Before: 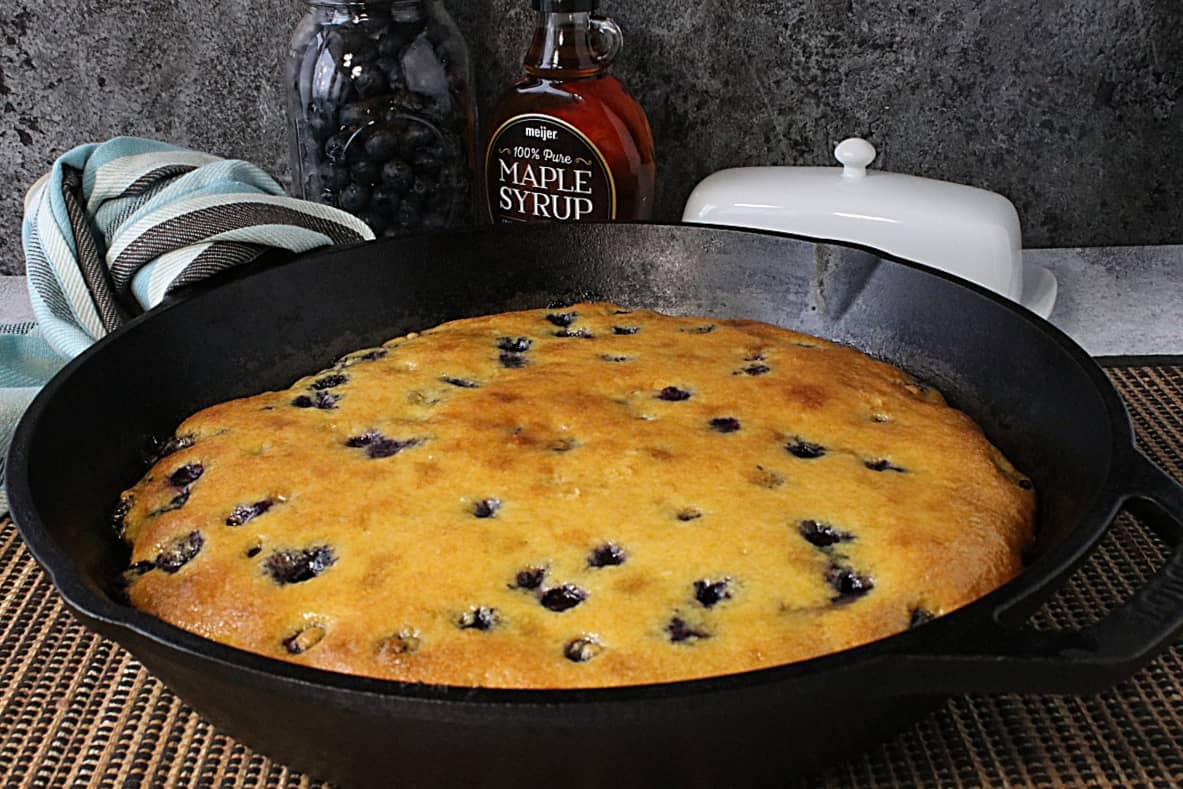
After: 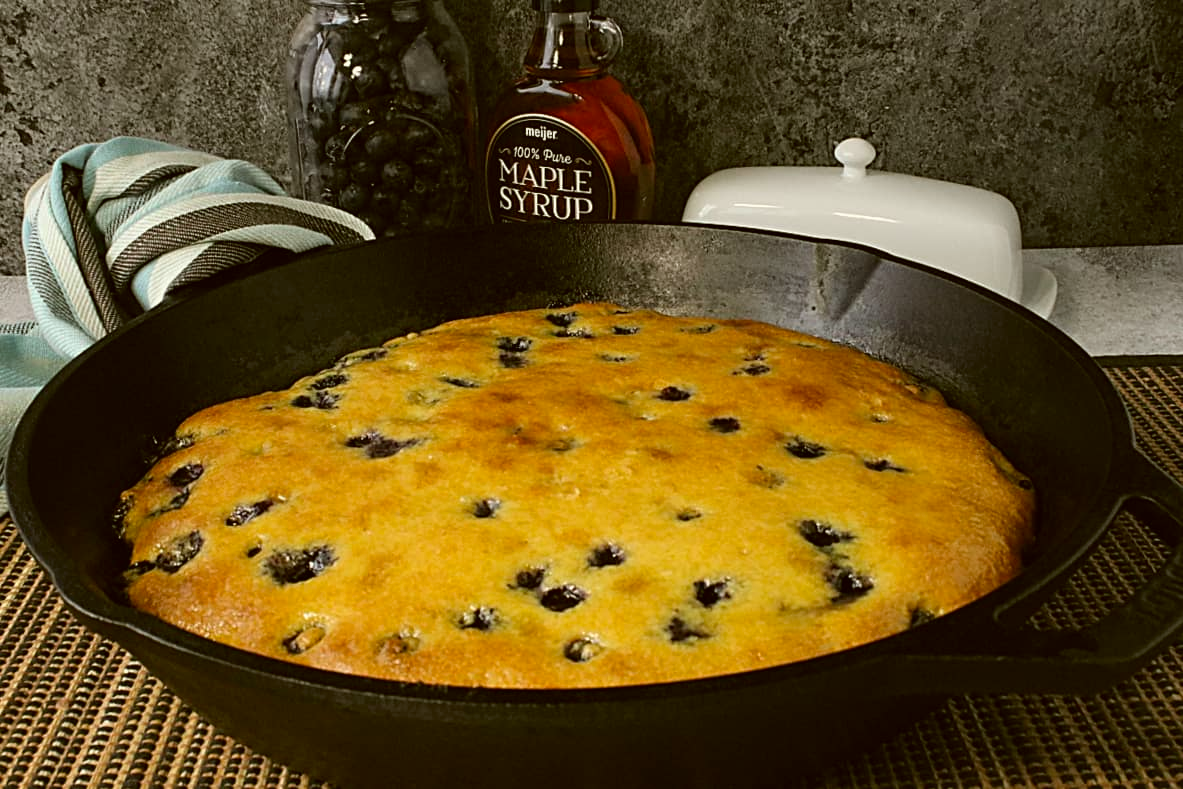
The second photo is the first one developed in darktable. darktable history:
exposure: compensate highlight preservation false
color correction: highlights a* -1.43, highlights b* 10.12, shadows a* 0.395, shadows b* 19.35
